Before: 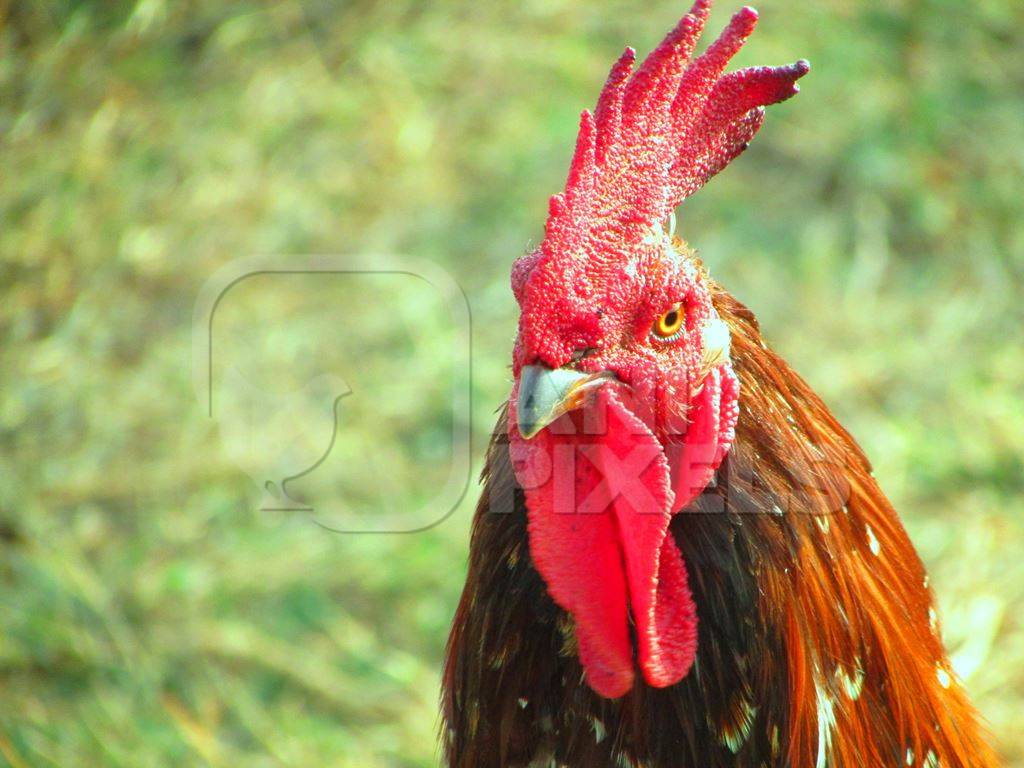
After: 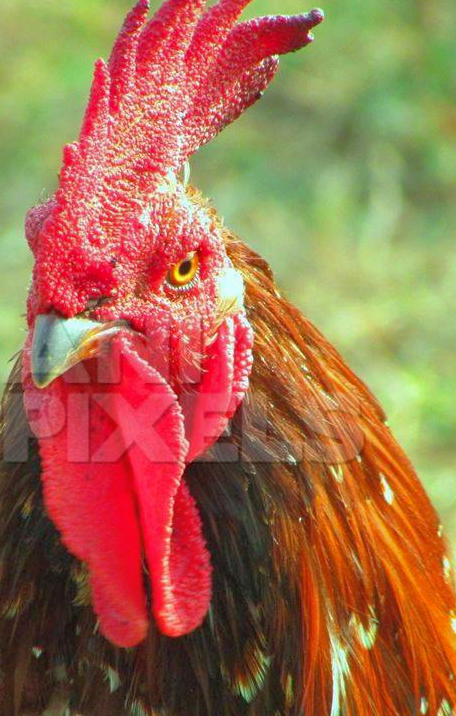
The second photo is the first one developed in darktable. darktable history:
crop: left 47.461%, top 6.729%, right 7.929%
shadows and highlights: on, module defaults
